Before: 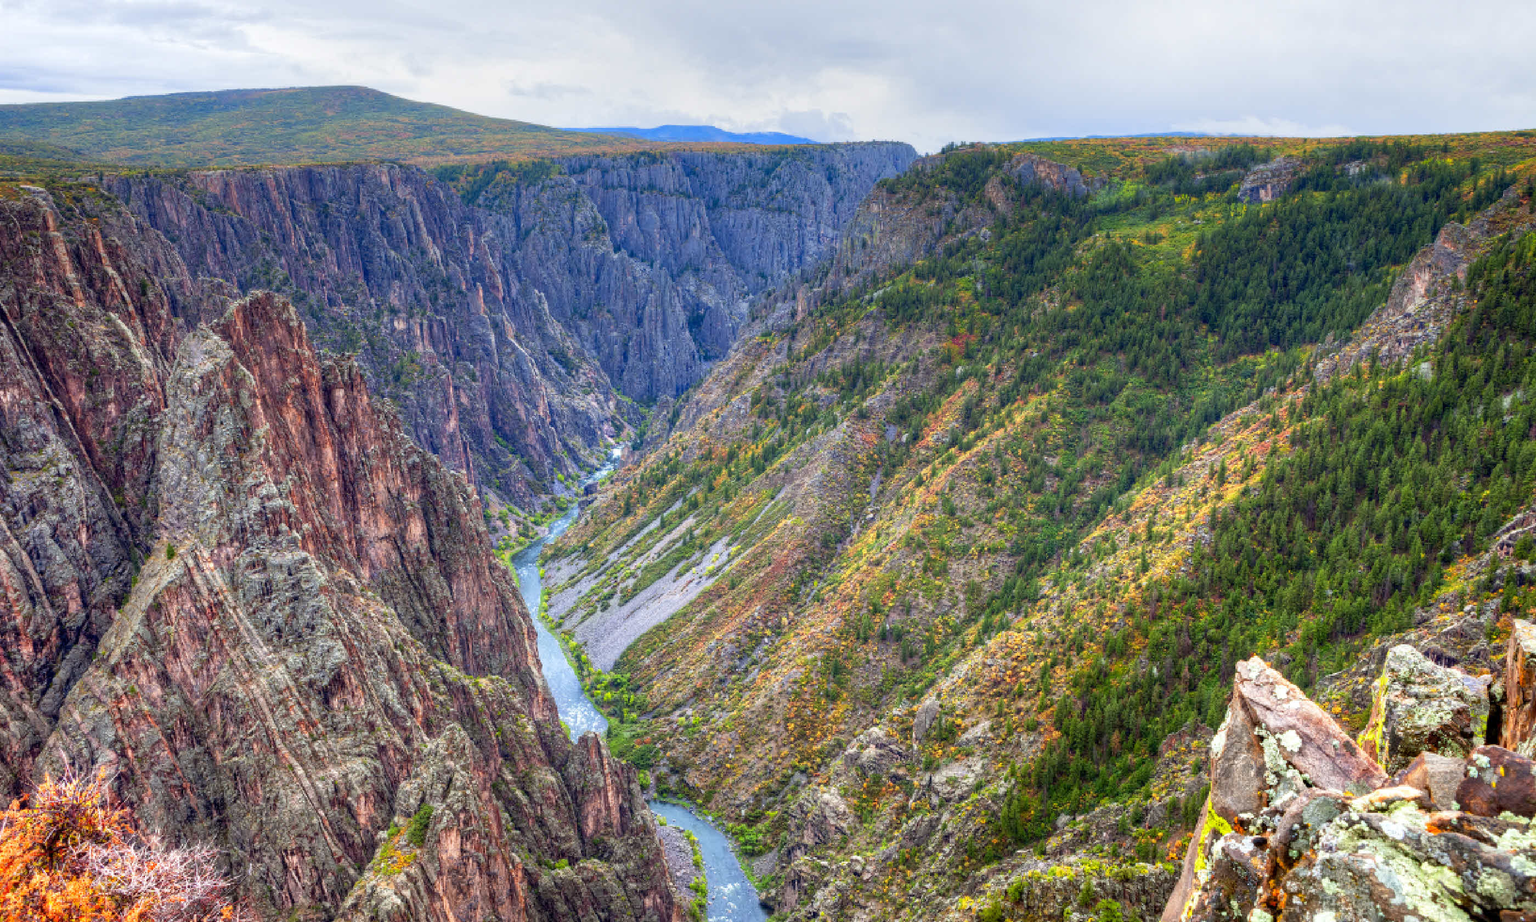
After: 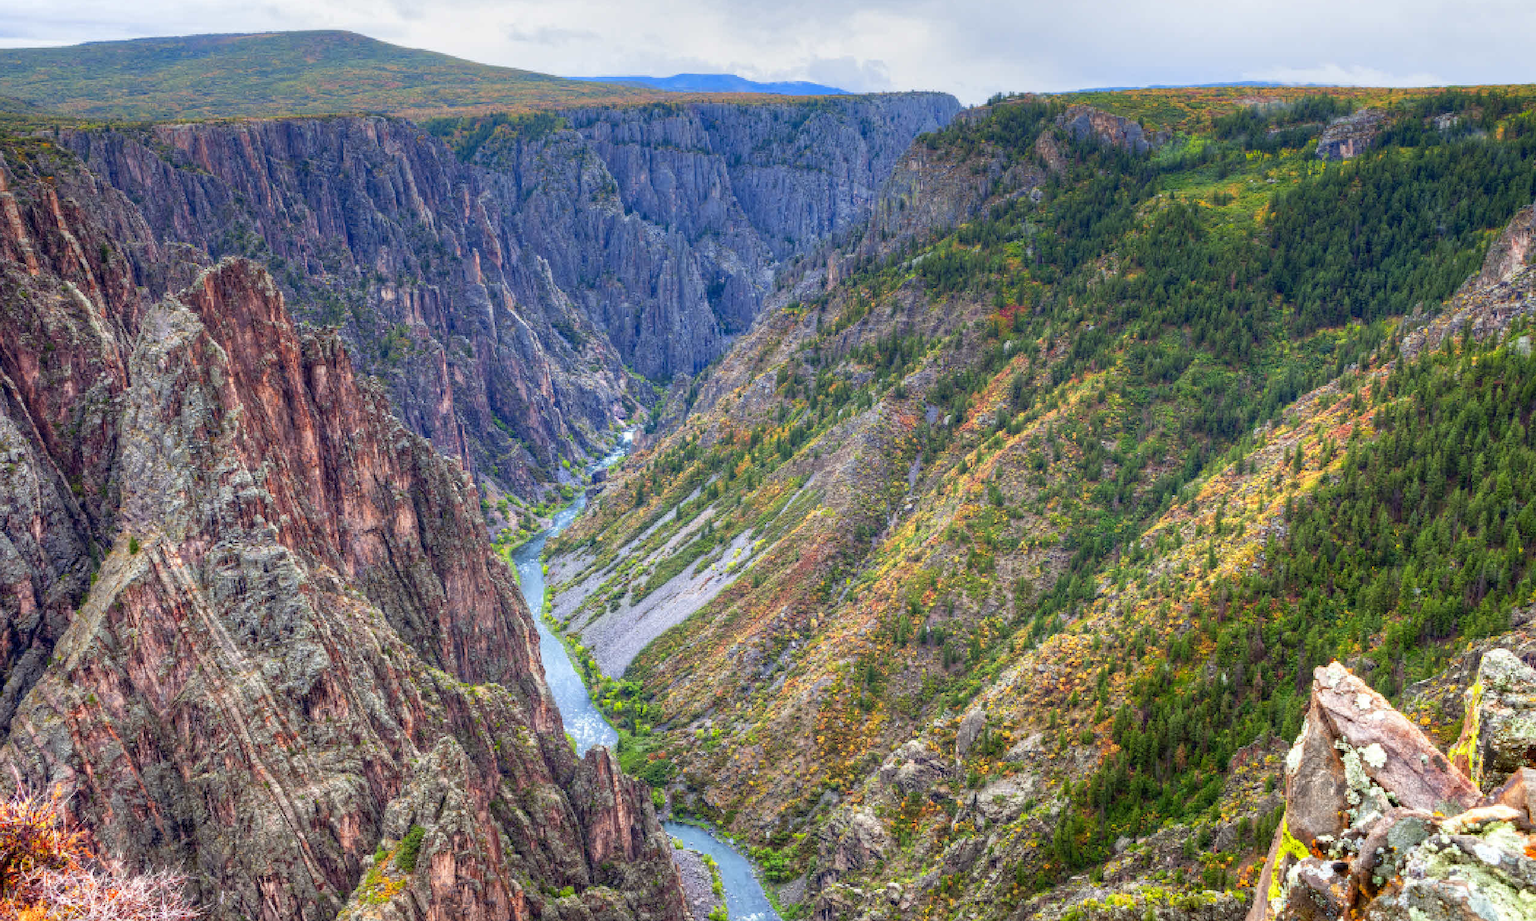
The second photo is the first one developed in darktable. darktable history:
crop: left 3.271%, top 6.415%, right 6.409%, bottom 3.228%
